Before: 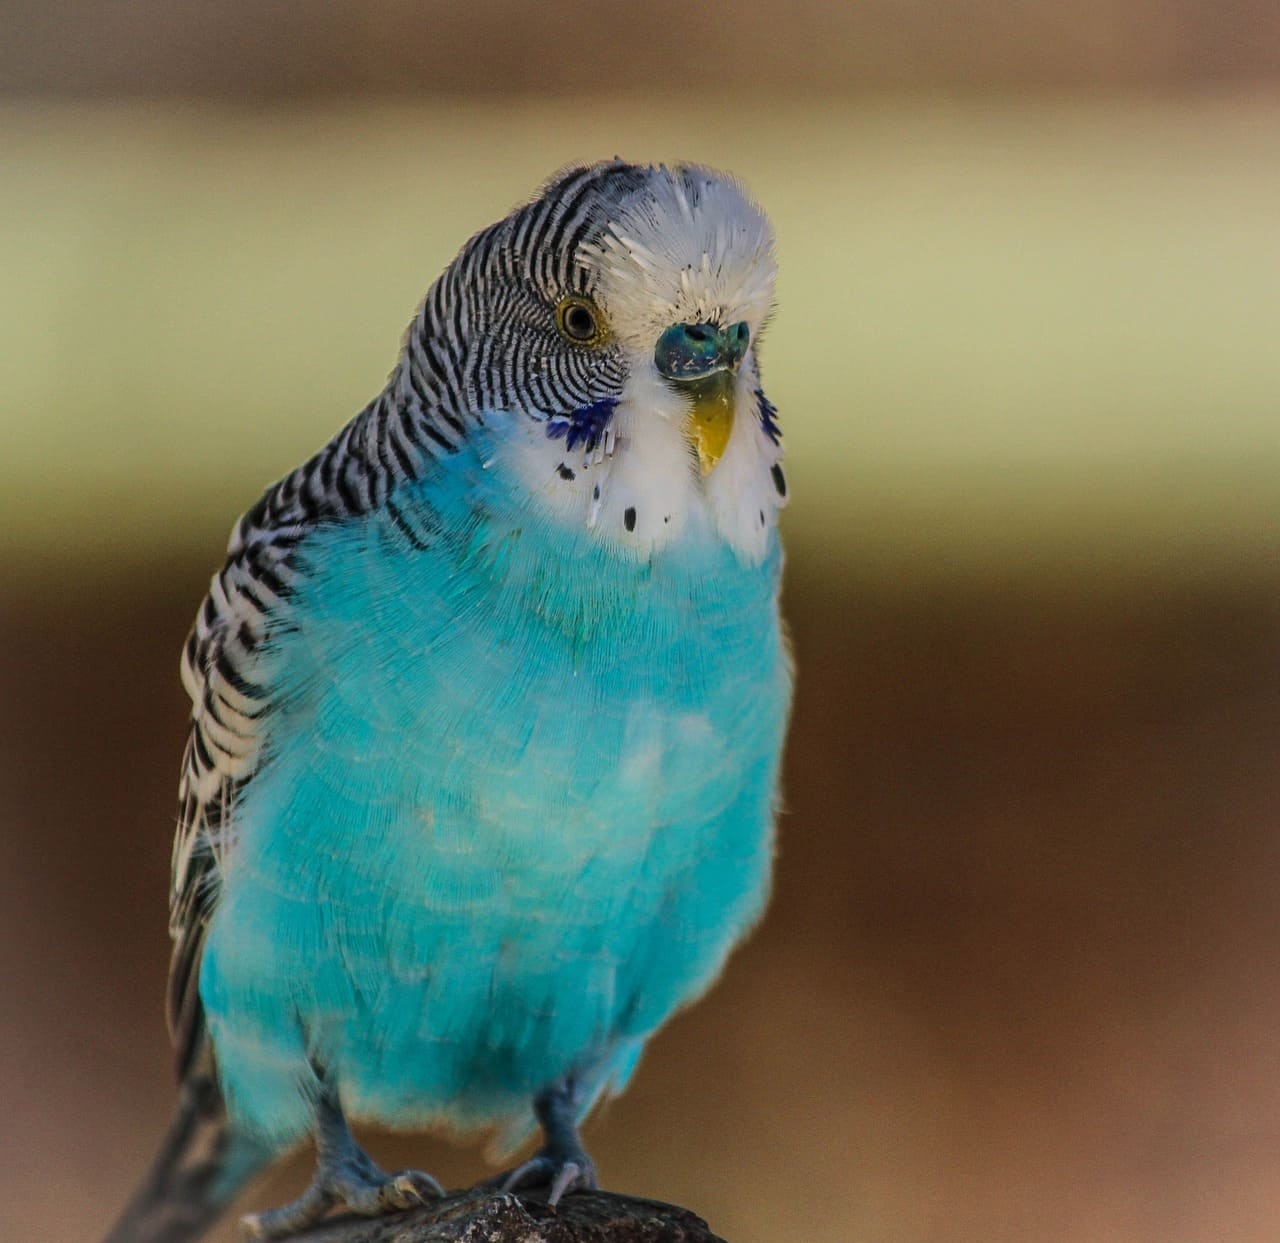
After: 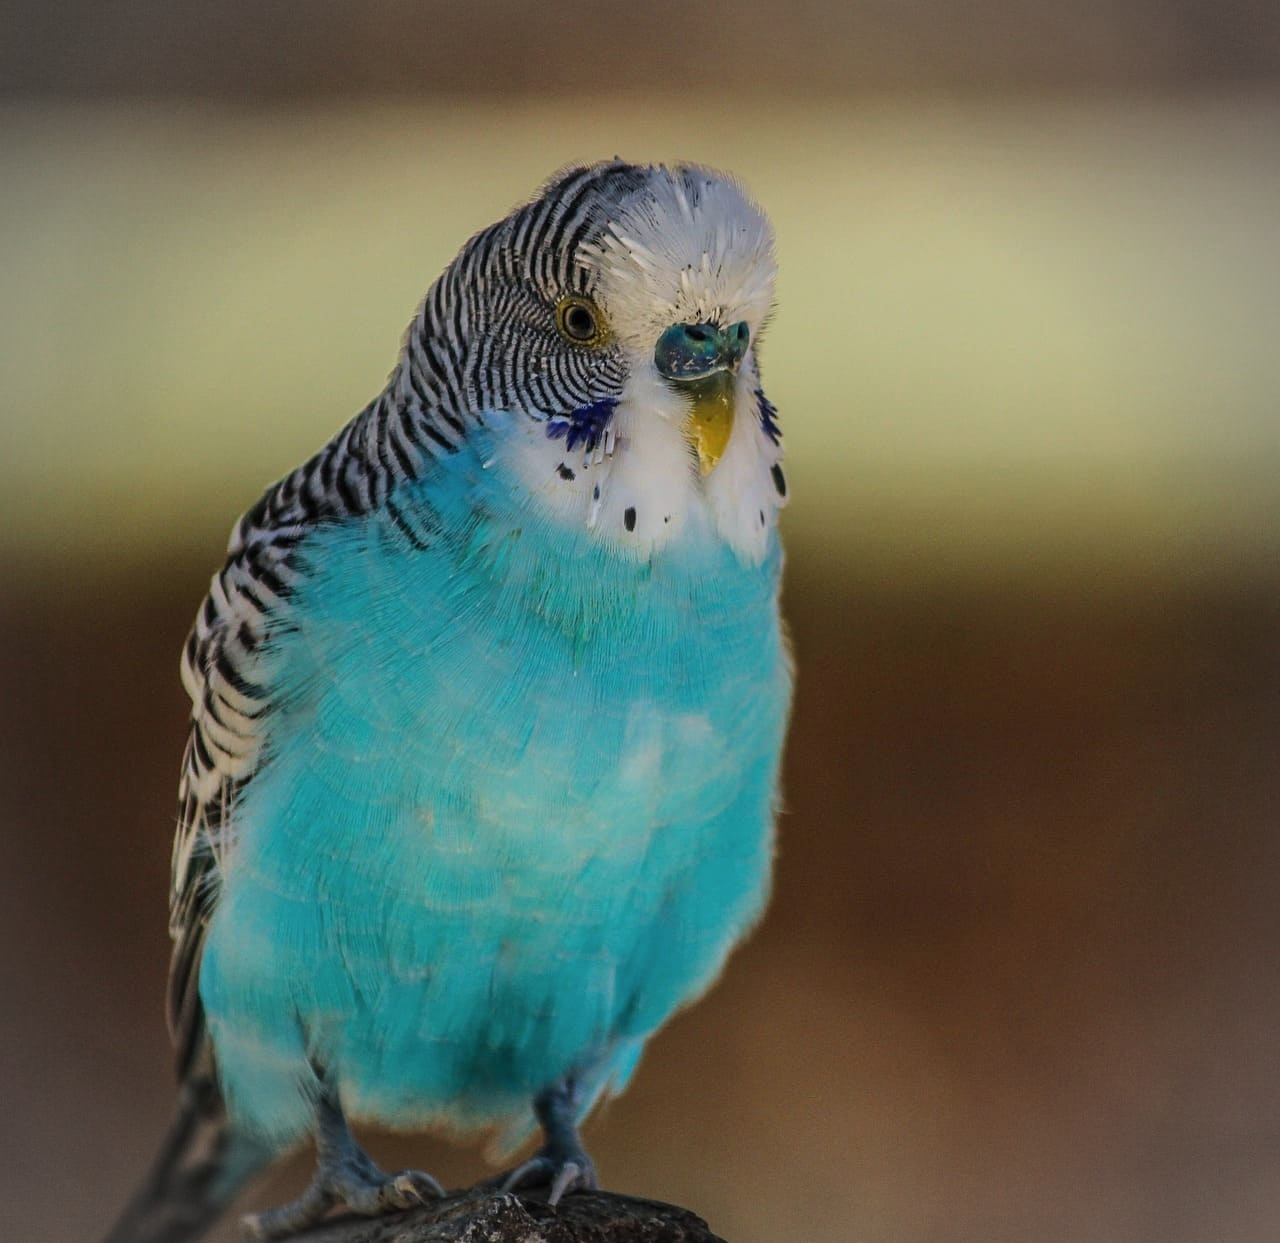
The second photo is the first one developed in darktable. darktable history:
contrast brightness saturation: saturation -0.05
vignetting: automatic ratio true
